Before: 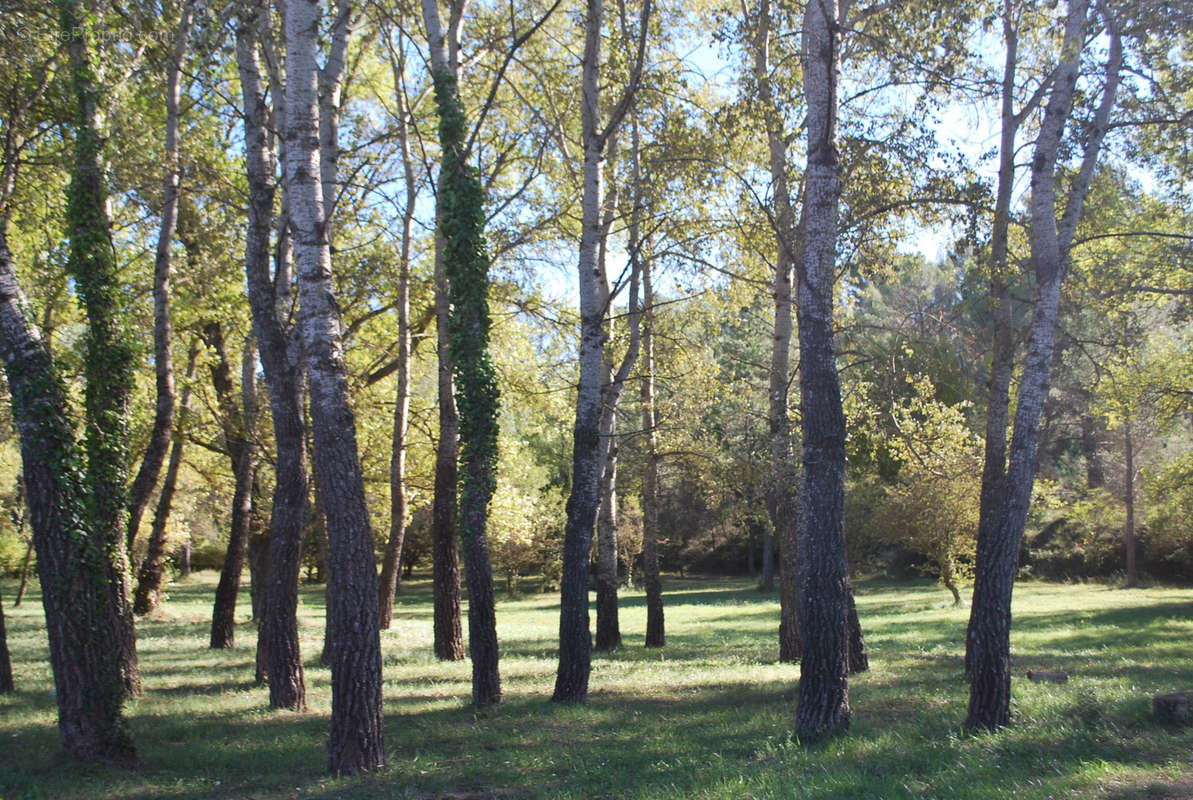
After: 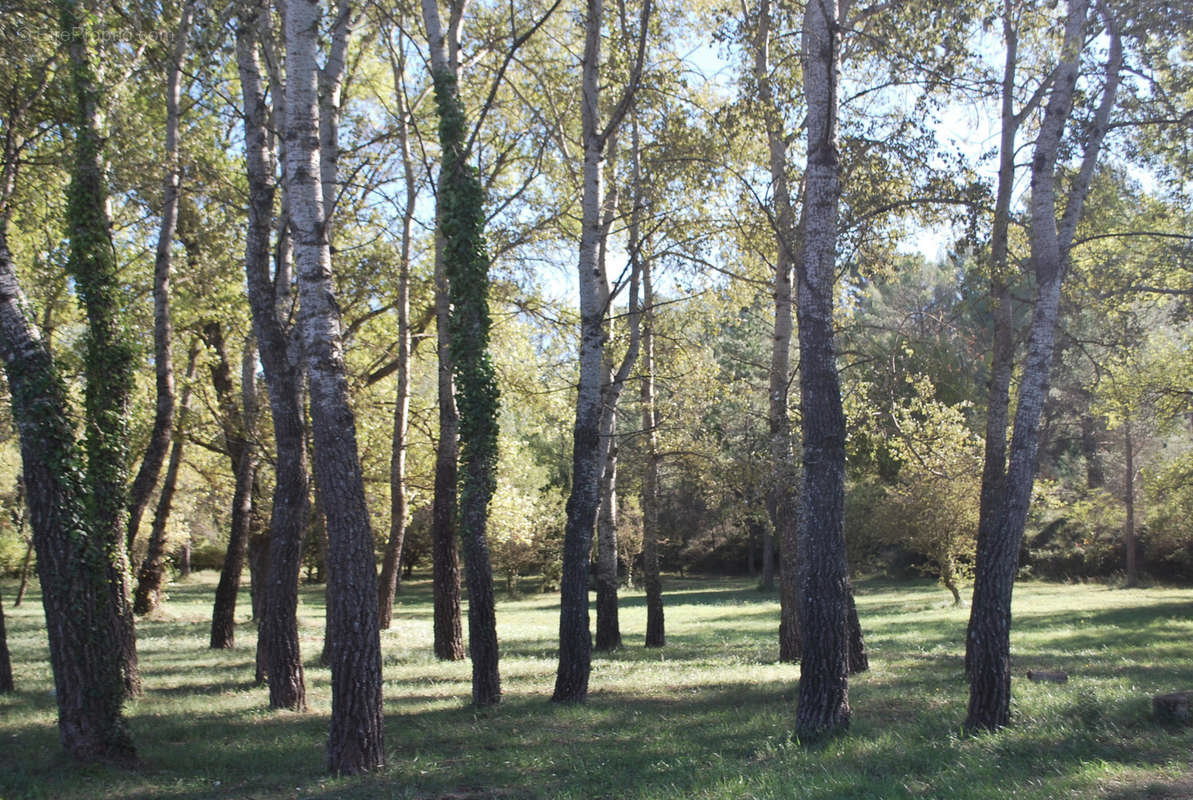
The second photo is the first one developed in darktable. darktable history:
color correction: highlights b* -0.007, saturation 0.803
